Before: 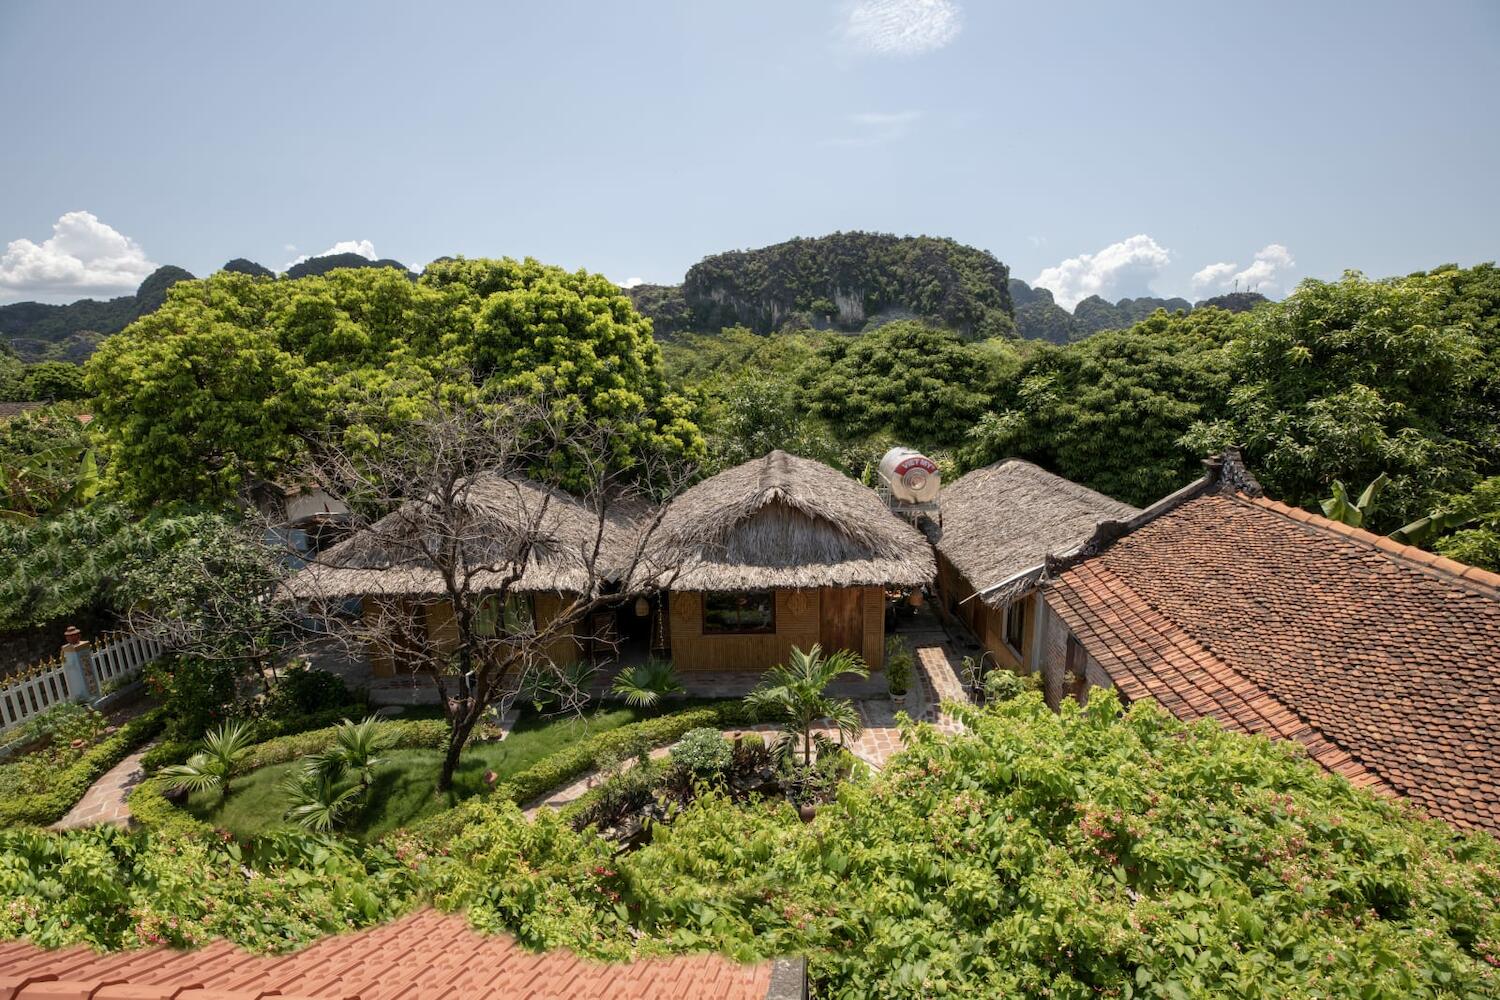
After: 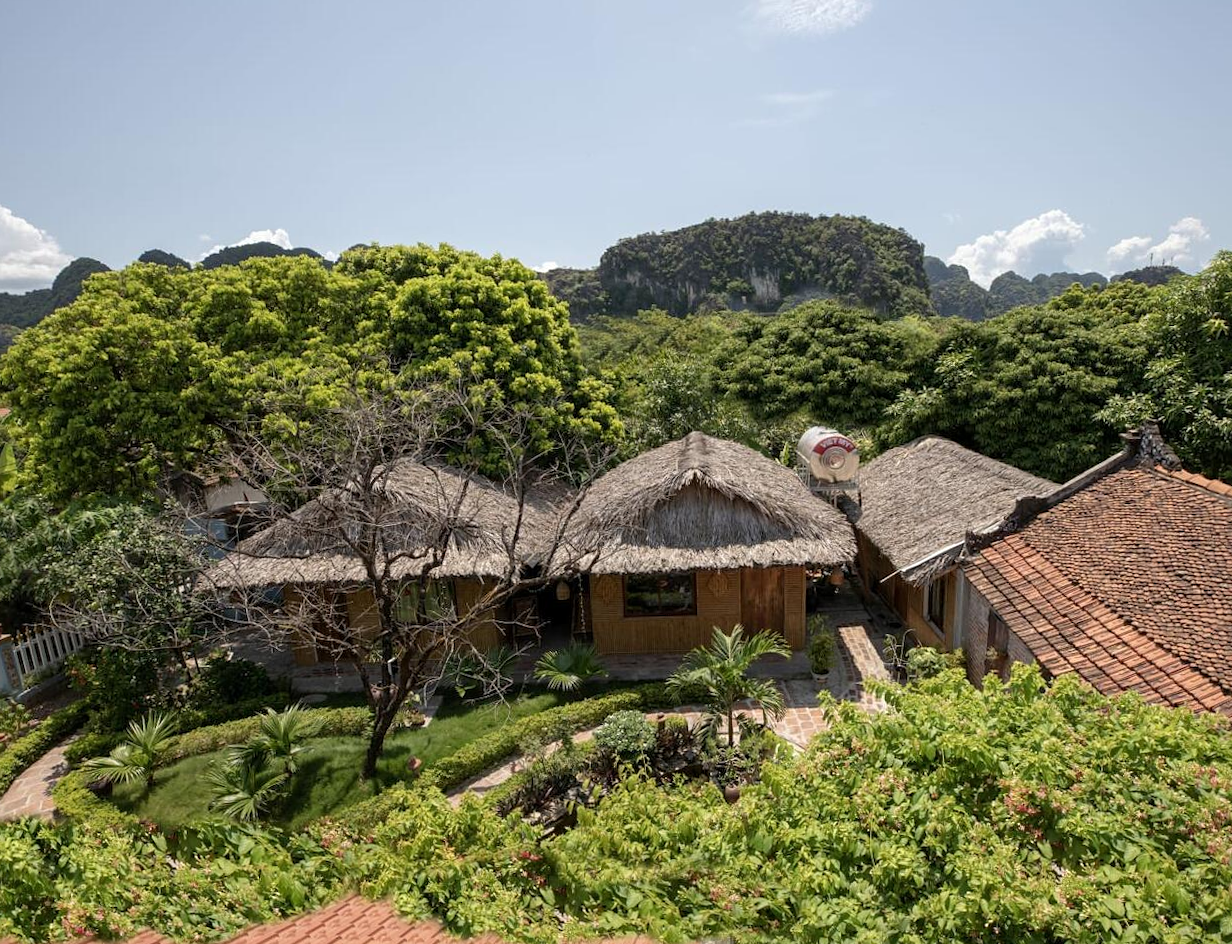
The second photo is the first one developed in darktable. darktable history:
crop and rotate: angle 1°, left 4.281%, top 0.642%, right 11.383%, bottom 2.486%
sharpen: amount 0.2
